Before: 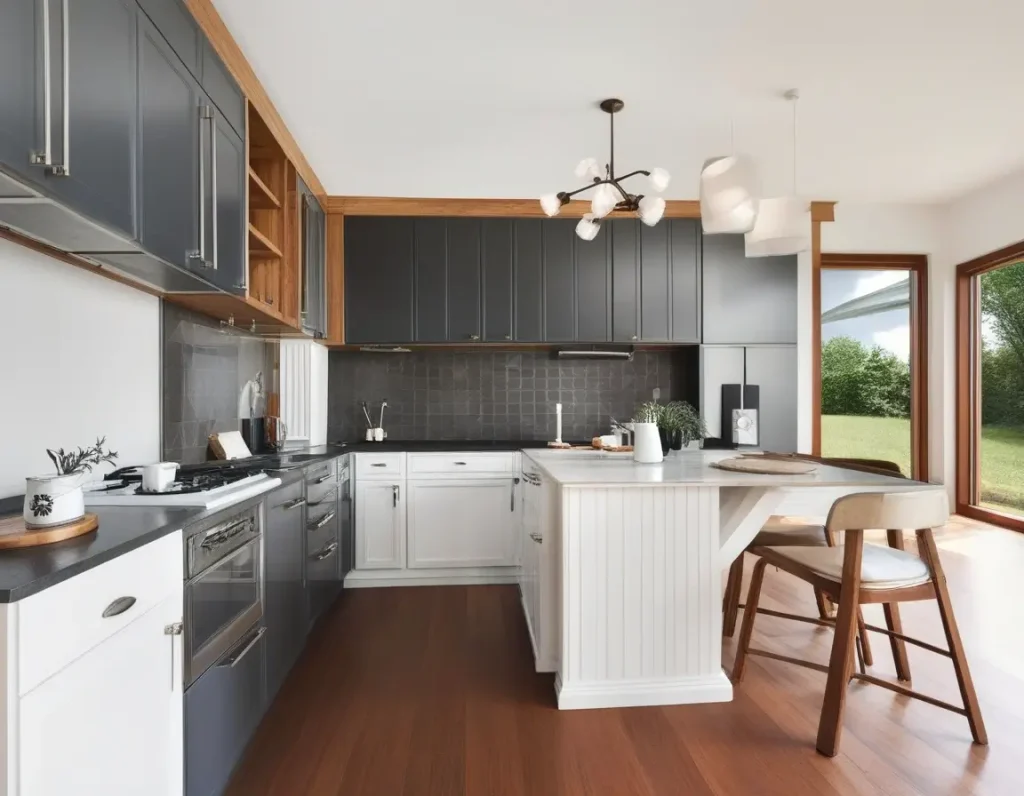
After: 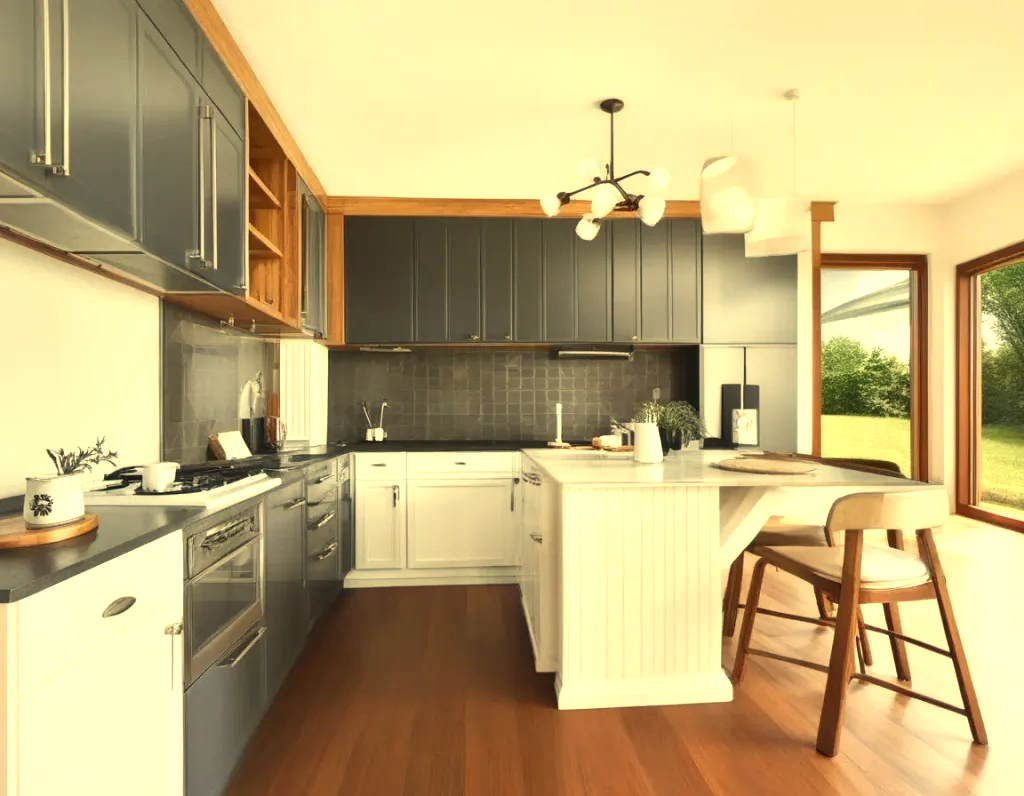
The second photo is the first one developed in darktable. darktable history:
white balance: red 1.123, blue 0.83
local contrast: mode bilateral grid, contrast 20, coarseness 50, detail 120%, midtone range 0.2
exposure: black level correction 0, exposure 0.5 EV, compensate exposure bias true, compensate highlight preservation false
color correction: highlights a* -5.94, highlights b* 11.19
